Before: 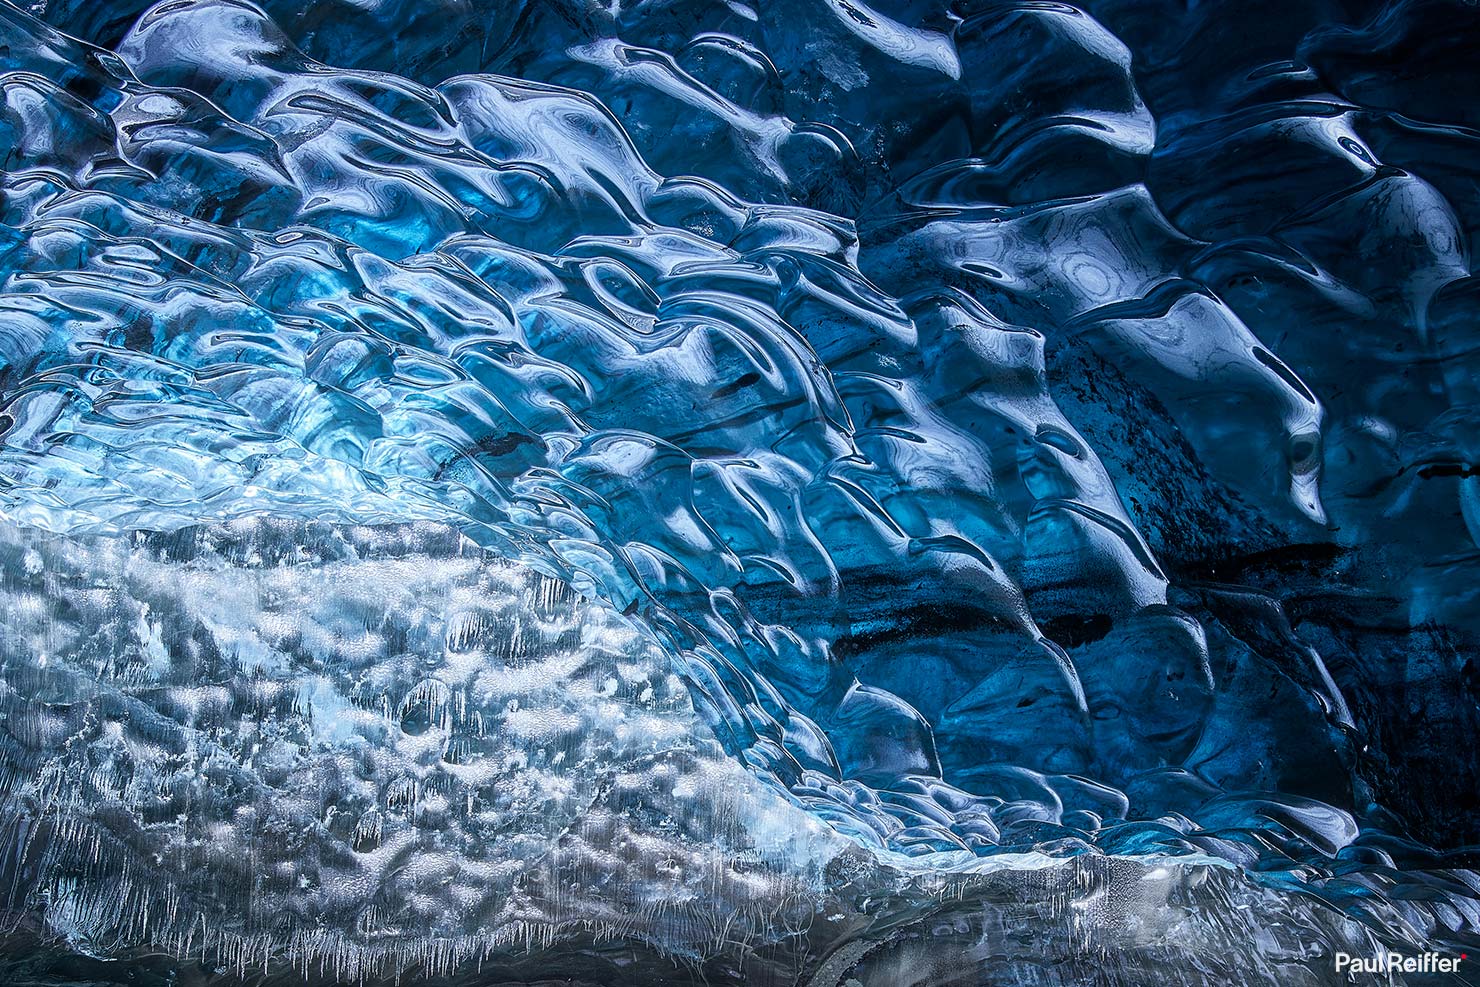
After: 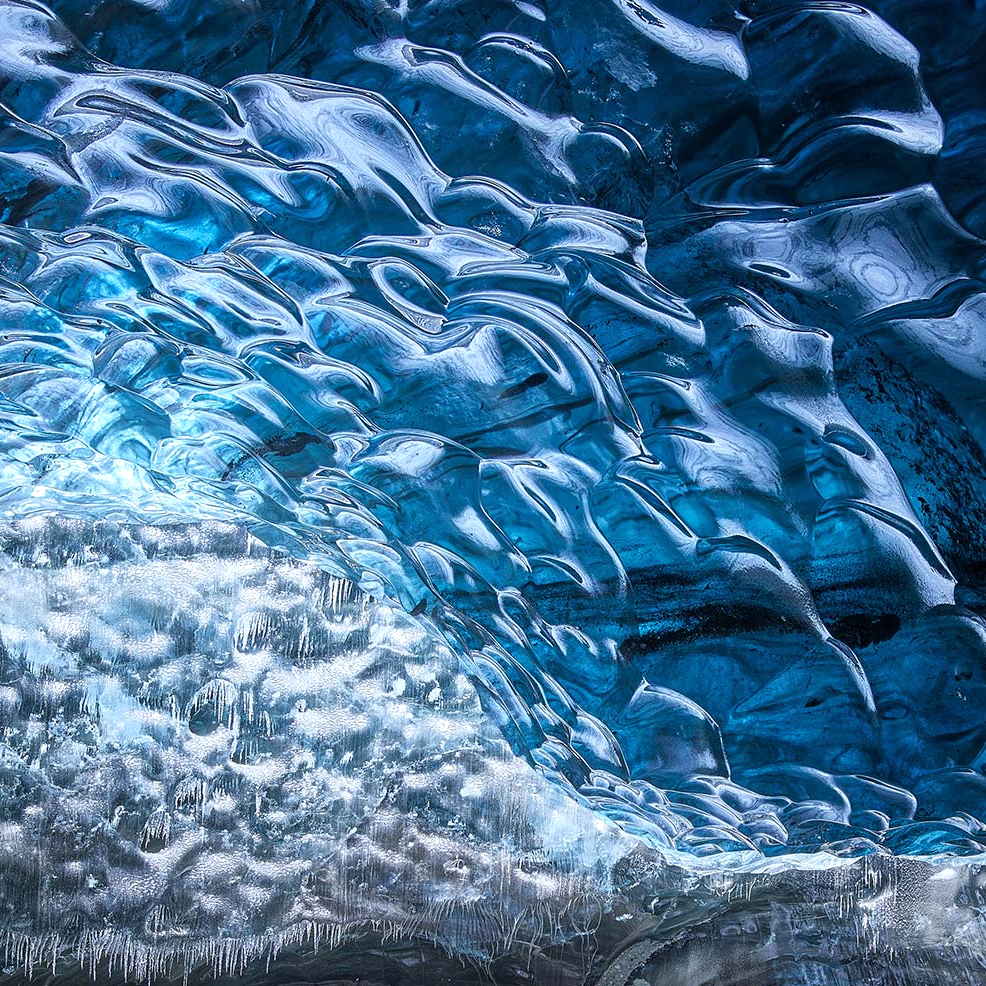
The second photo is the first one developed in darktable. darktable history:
crop and rotate: left 14.385%, right 18.948%
exposure: black level correction 0, exposure 0.2 EV, compensate exposure bias true, compensate highlight preservation false
